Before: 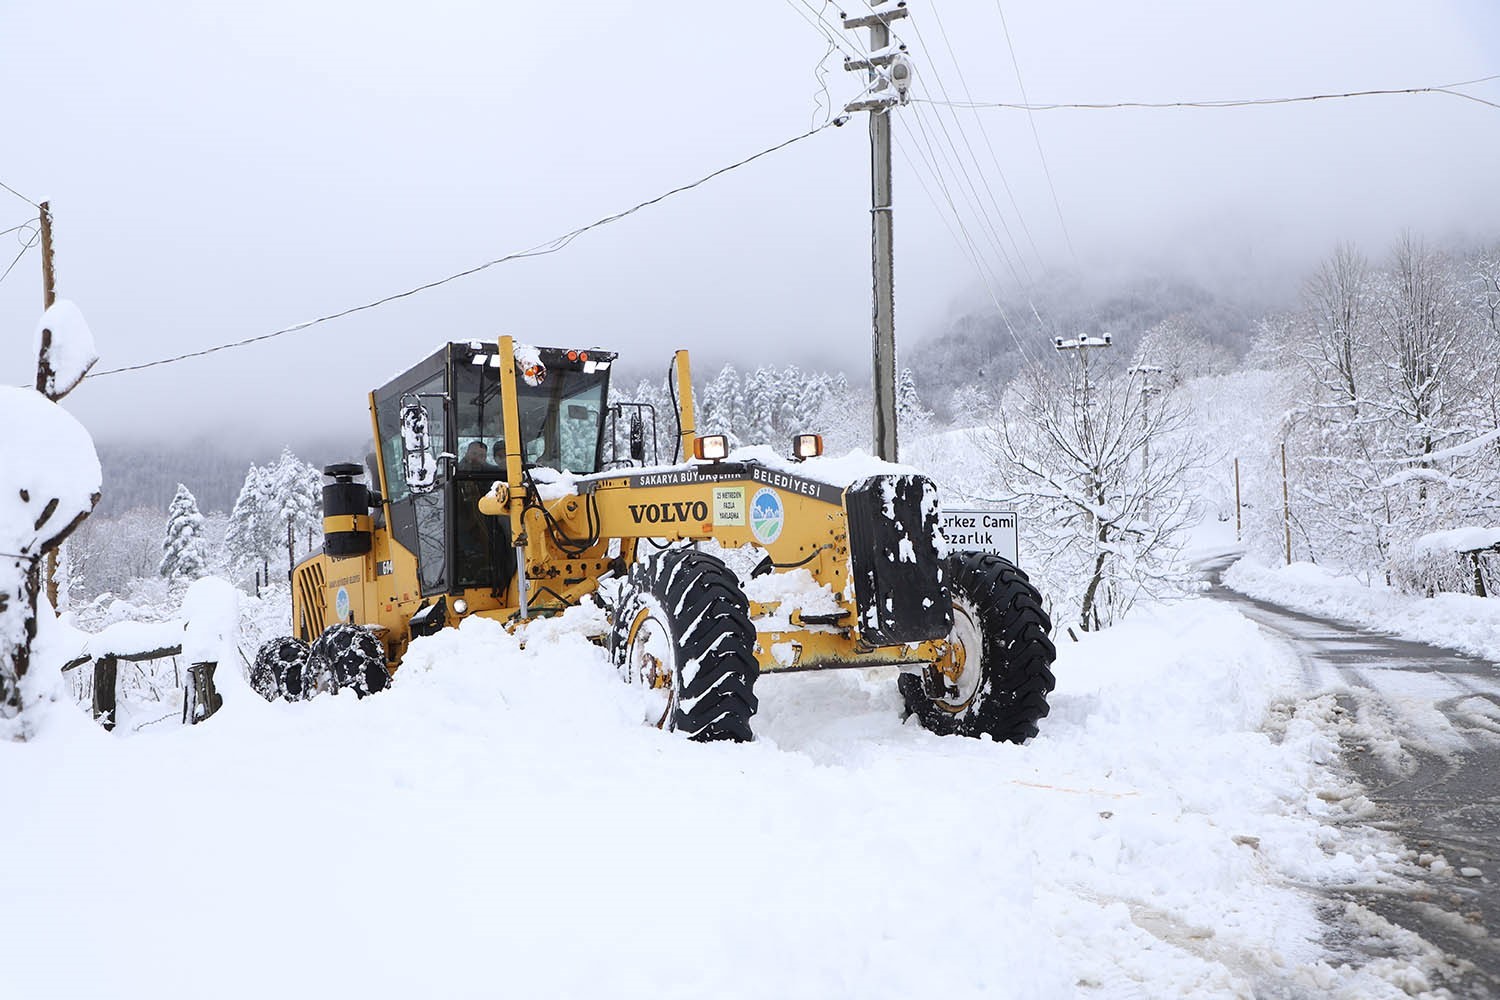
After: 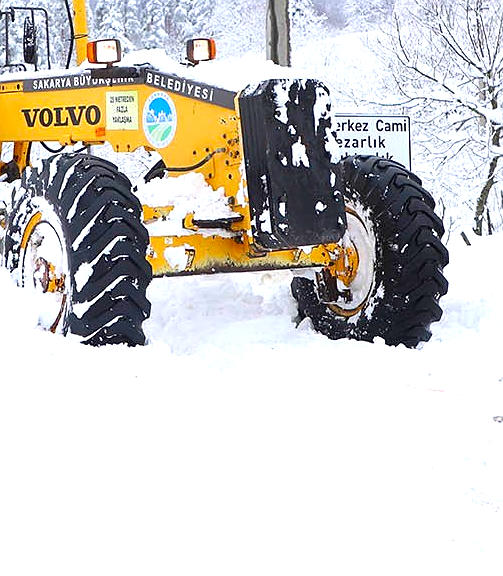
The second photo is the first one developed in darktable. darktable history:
crop: left 40.47%, top 39.619%, right 25.952%, bottom 2.683%
exposure: exposure 0.527 EV, compensate exposure bias true, compensate highlight preservation false
sharpen: radius 1.003
contrast brightness saturation: saturation 0.511
